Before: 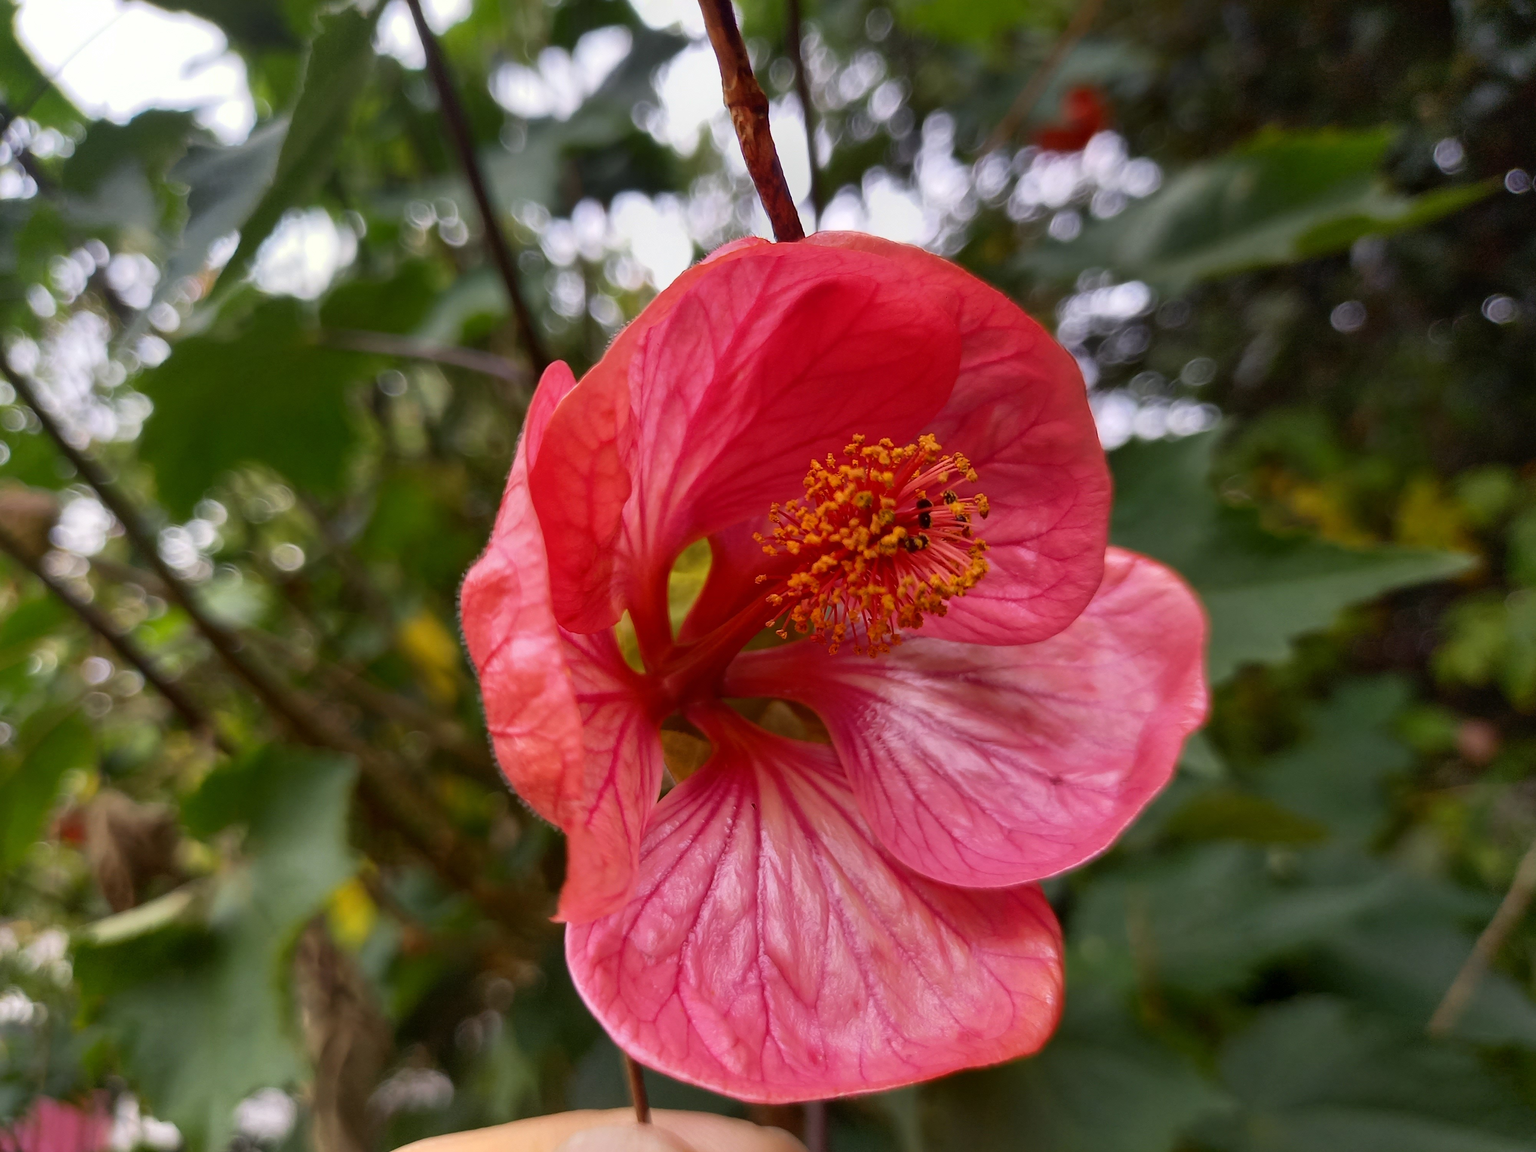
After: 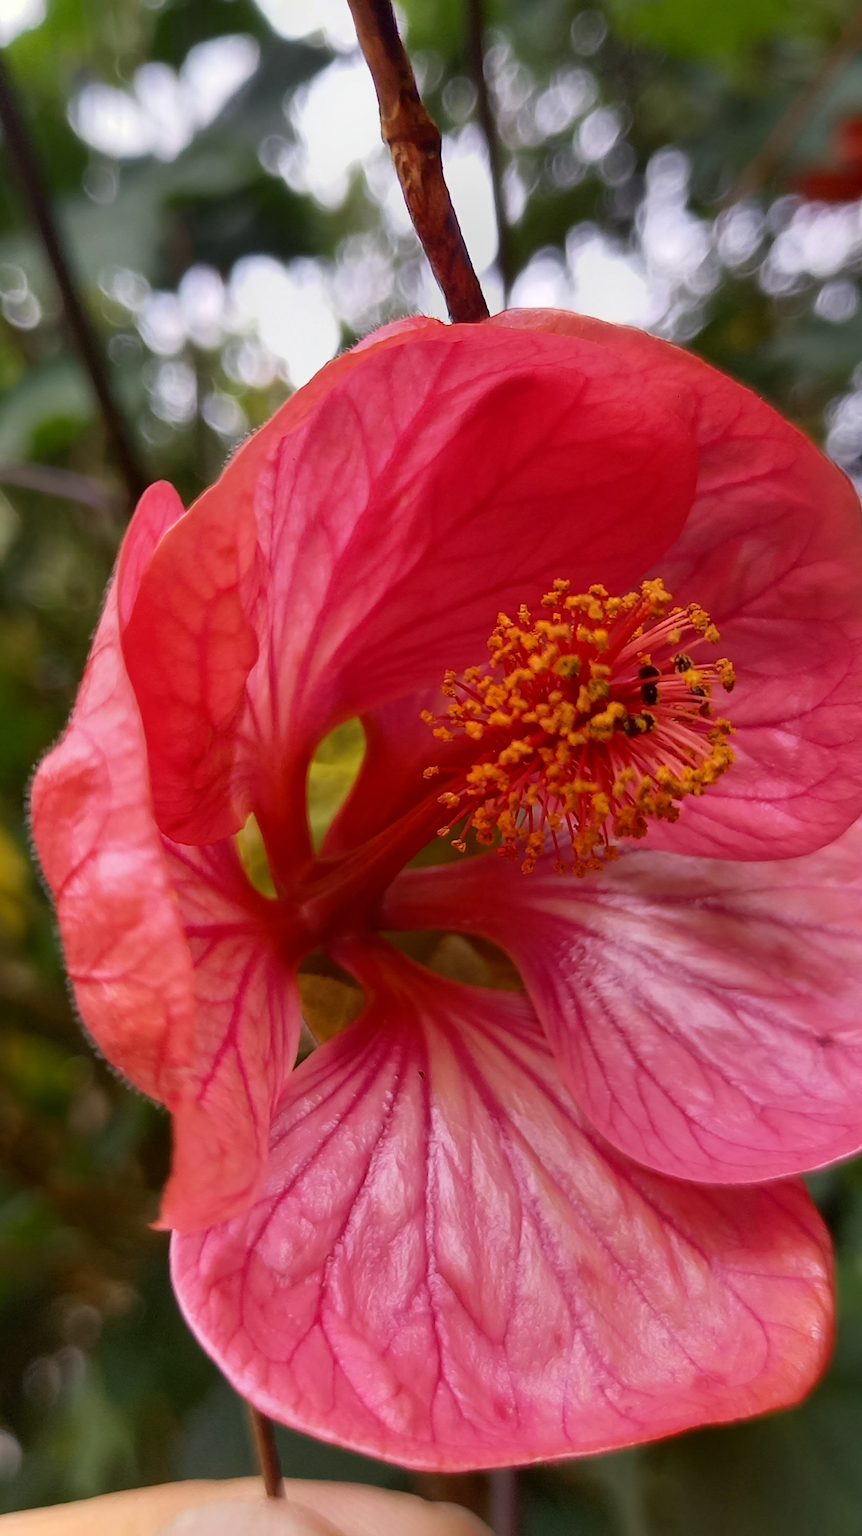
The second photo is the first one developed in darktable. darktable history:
crop: left 28.51%, right 29.351%
